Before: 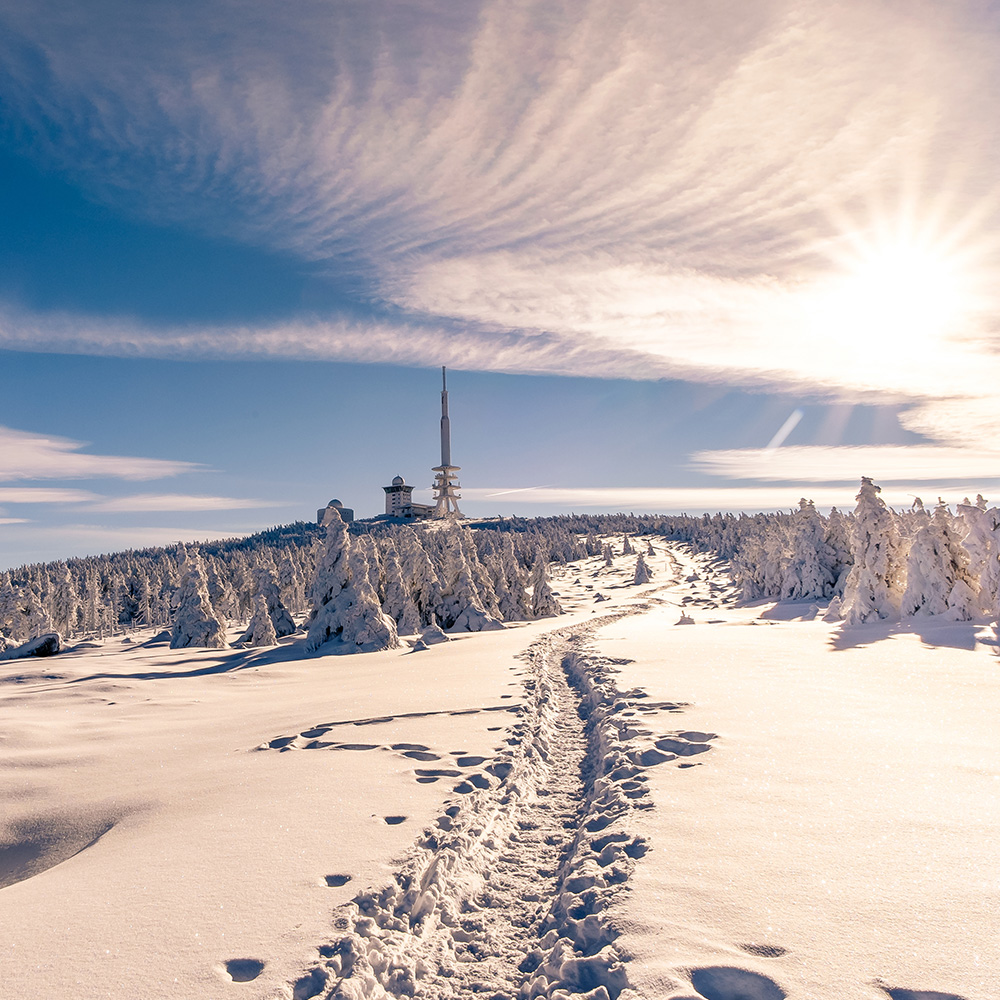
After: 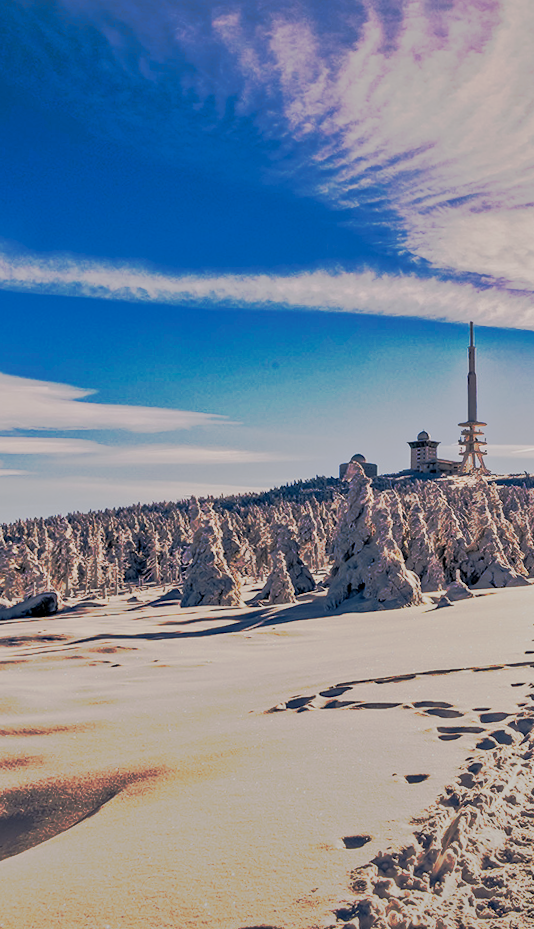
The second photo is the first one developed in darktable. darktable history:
tone curve: curves: ch0 [(0, 0) (0.003, 0.003) (0.011, 0.01) (0.025, 0.023) (0.044, 0.042) (0.069, 0.065) (0.1, 0.094) (0.136, 0.127) (0.177, 0.166) (0.224, 0.211) (0.277, 0.26) (0.335, 0.315) (0.399, 0.375) (0.468, 0.44) (0.543, 0.658) (0.623, 0.718) (0.709, 0.782) (0.801, 0.851) (0.898, 0.923) (1, 1)], preserve colors none
crop: left 0.587%, right 45.588%, bottom 0.086%
rotate and perspective: rotation 0.679°, lens shift (horizontal) 0.136, crop left 0.009, crop right 0.991, crop top 0.078, crop bottom 0.95
local contrast: highlights 100%, shadows 100%, detail 120%, midtone range 0.2
tone equalizer: -8 EV -0.002 EV, -7 EV 0.005 EV, -6 EV -0.008 EV, -5 EV 0.007 EV, -4 EV -0.042 EV, -3 EV -0.233 EV, -2 EV -0.662 EV, -1 EV -0.983 EV, +0 EV -0.969 EV, smoothing diameter 2%, edges refinement/feathering 20, mask exposure compensation -1.57 EV, filter diffusion 5
graduated density: rotation -180°, offset 24.95
